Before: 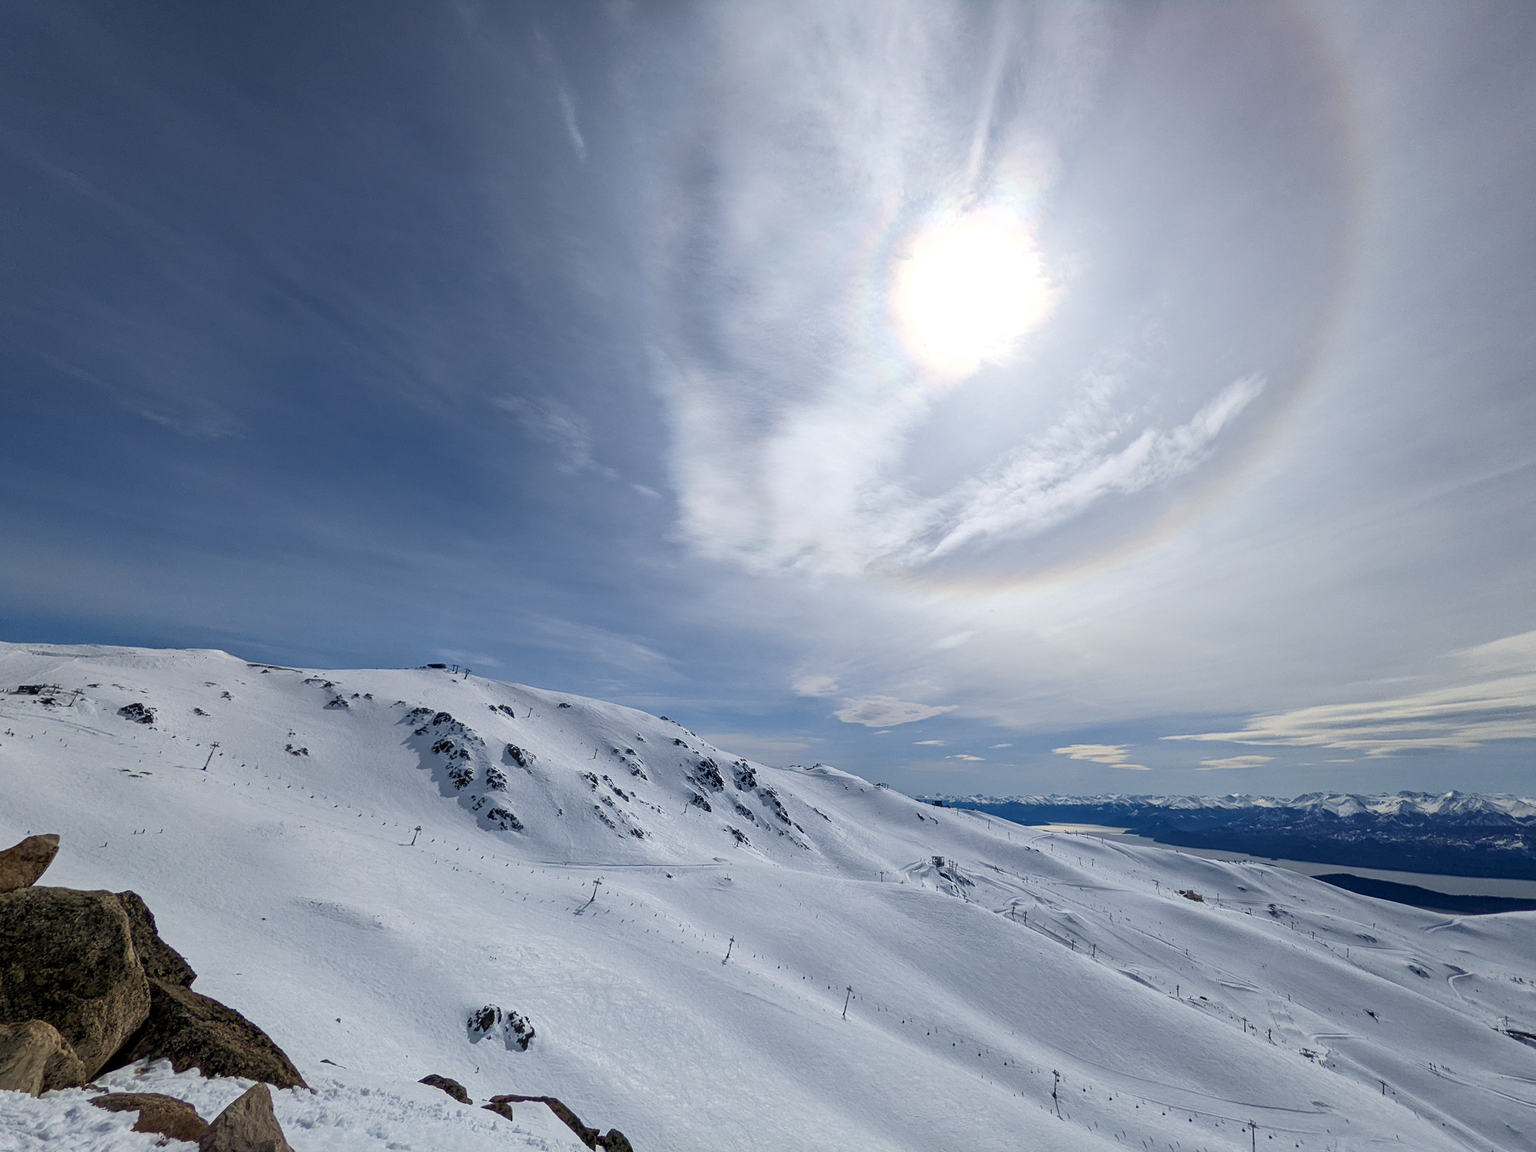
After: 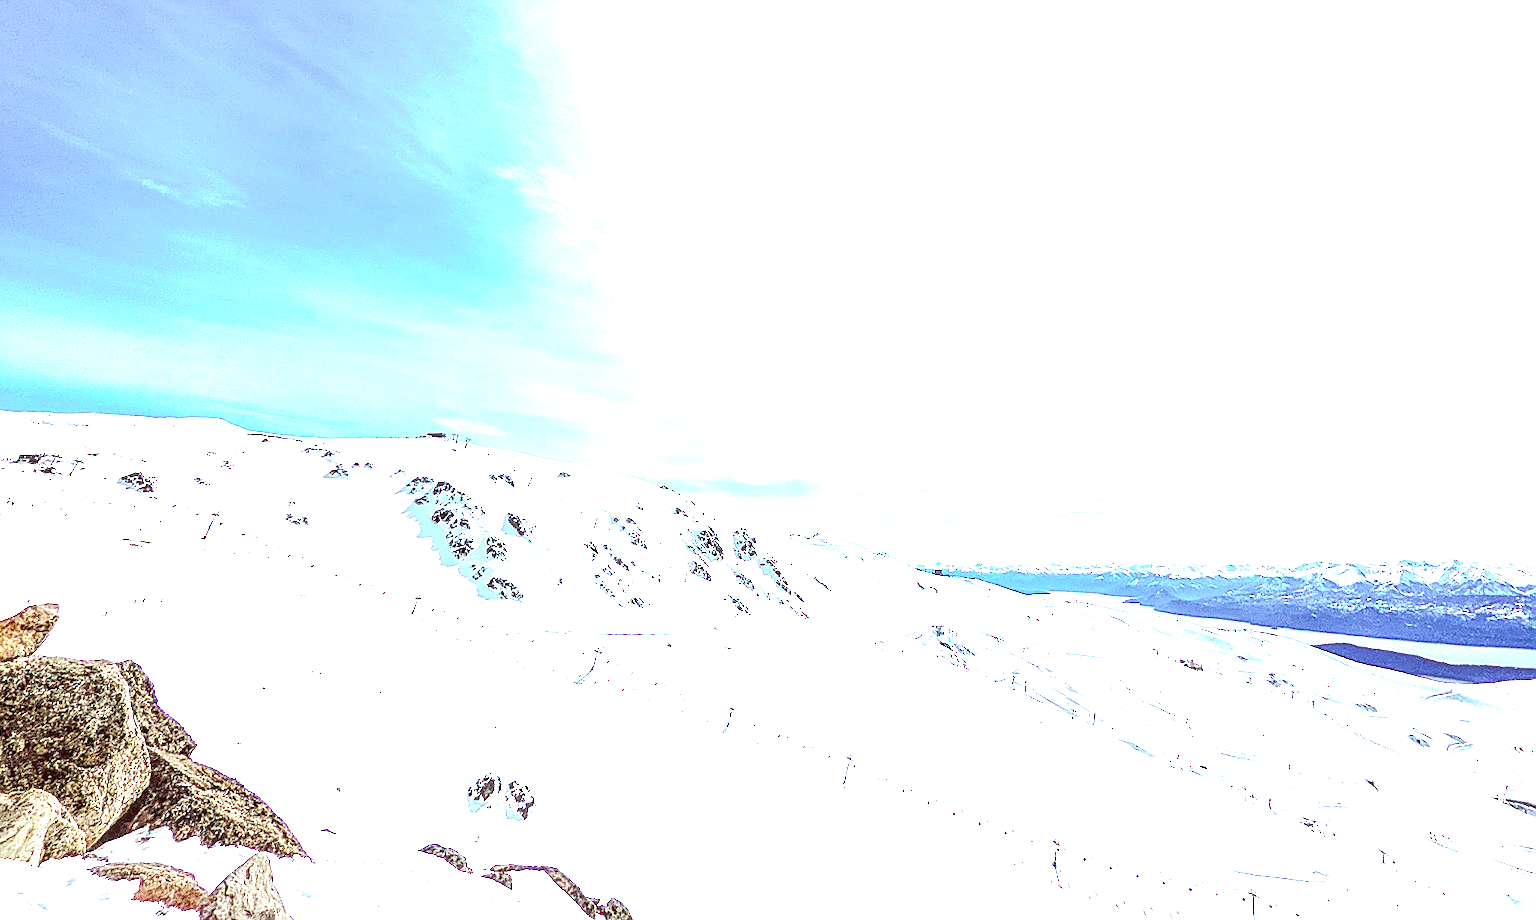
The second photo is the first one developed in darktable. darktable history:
local contrast: highlights 60%, shadows 61%, detail 160%
exposure: exposure 2.924 EV, compensate highlight preservation false
tone curve: curves: ch0 [(0, 0) (0.003, 0.132) (0.011, 0.136) (0.025, 0.14) (0.044, 0.147) (0.069, 0.149) (0.1, 0.156) (0.136, 0.163) (0.177, 0.177) (0.224, 0.2) (0.277, 0.251) (0.335, 0.311) (0.399, 0.387) (0.468, 0.487) (0.543, 0.585) (0.623, 0.675) (0.709, 0.742) (0.801, 0.81) (0.898, 0.867) (1, 1)], preserve colors none
color correction: highlights a* -7, highlights b* -0.164, shadows a* 20.14, shadows b* 11.64
crop and rotate: top 20.095%
sharpen: on, module defaults
shadows and highlights: shadows -8.48, white point adjustment 1.42, highlights 9.61
contrast equalizer: y [[0.502, 0.505, 0.512, 0.529, 0.564, 0.588], [0.5 ×6], [0.502, 0.505, 0.512, 0.529, 0.564, 0.588], [0, 0.001, 0.001, 0.004, 0.008, 0.011], [0, 0.001, 0.001, 0.004, 0.008, 0.011]]
